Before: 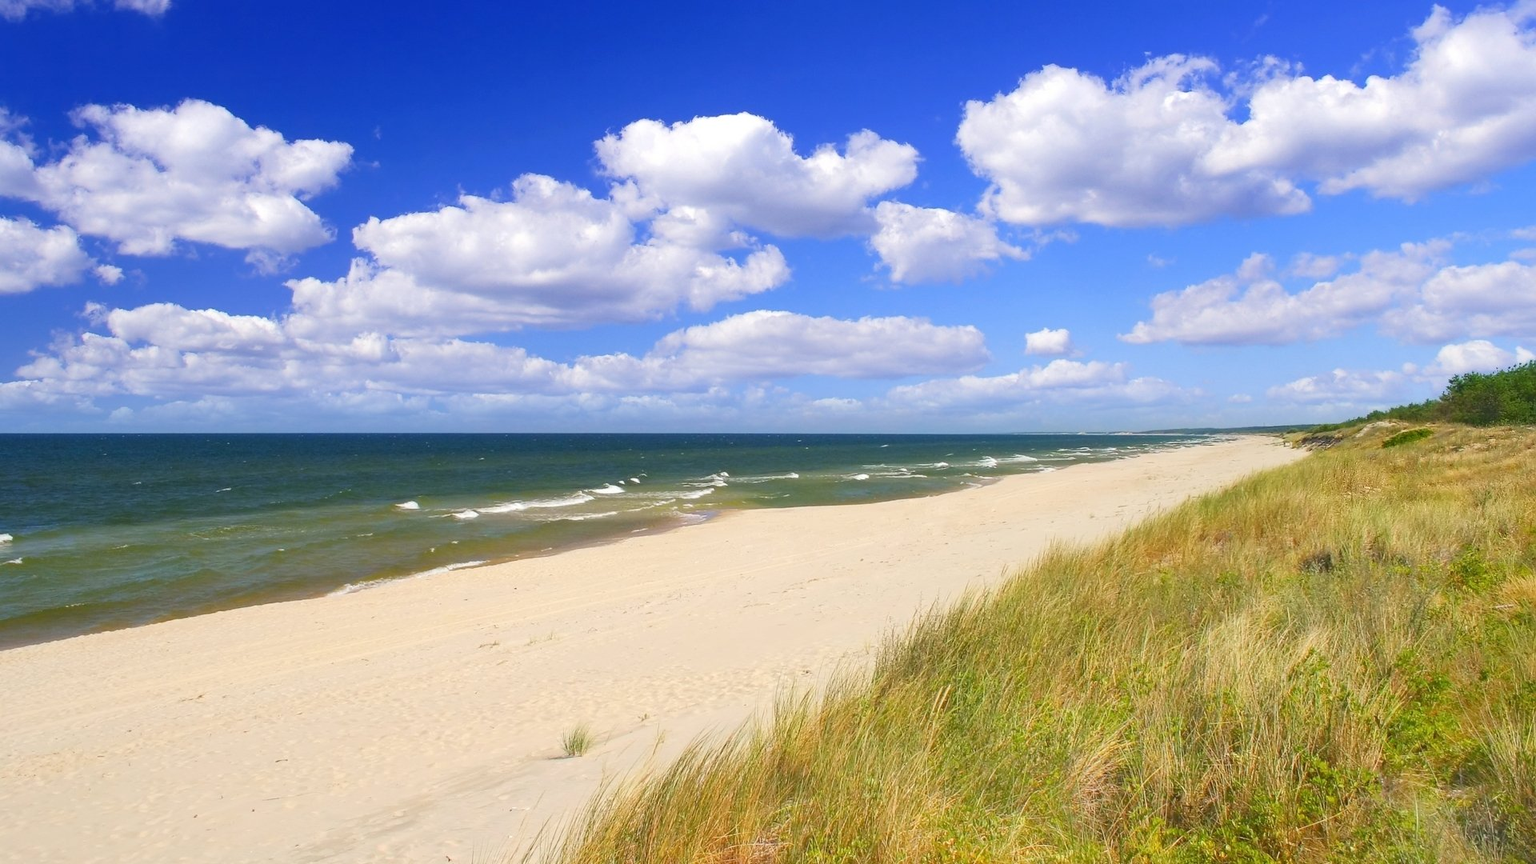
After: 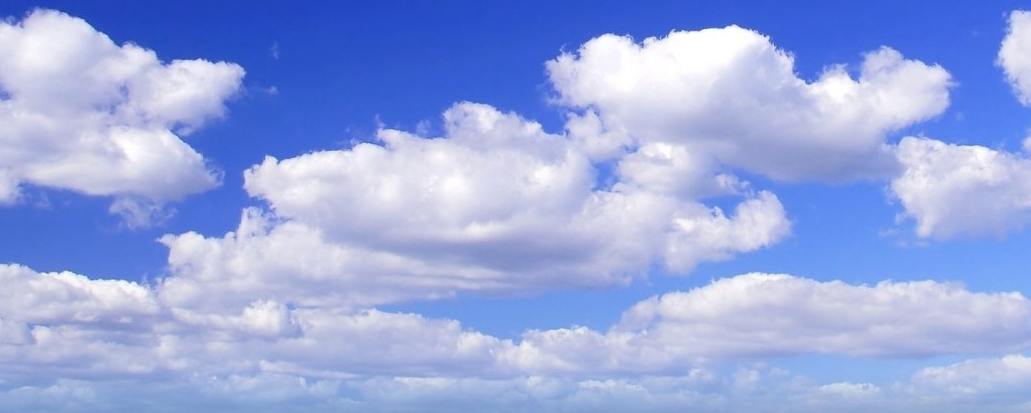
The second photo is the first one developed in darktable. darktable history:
levels: levels [0, 0.499, 1]
crop: left 10.267%, top 10.677%, right 36.009%, bottom 51.058%
contrast brightness saturation: saturation -0.057
